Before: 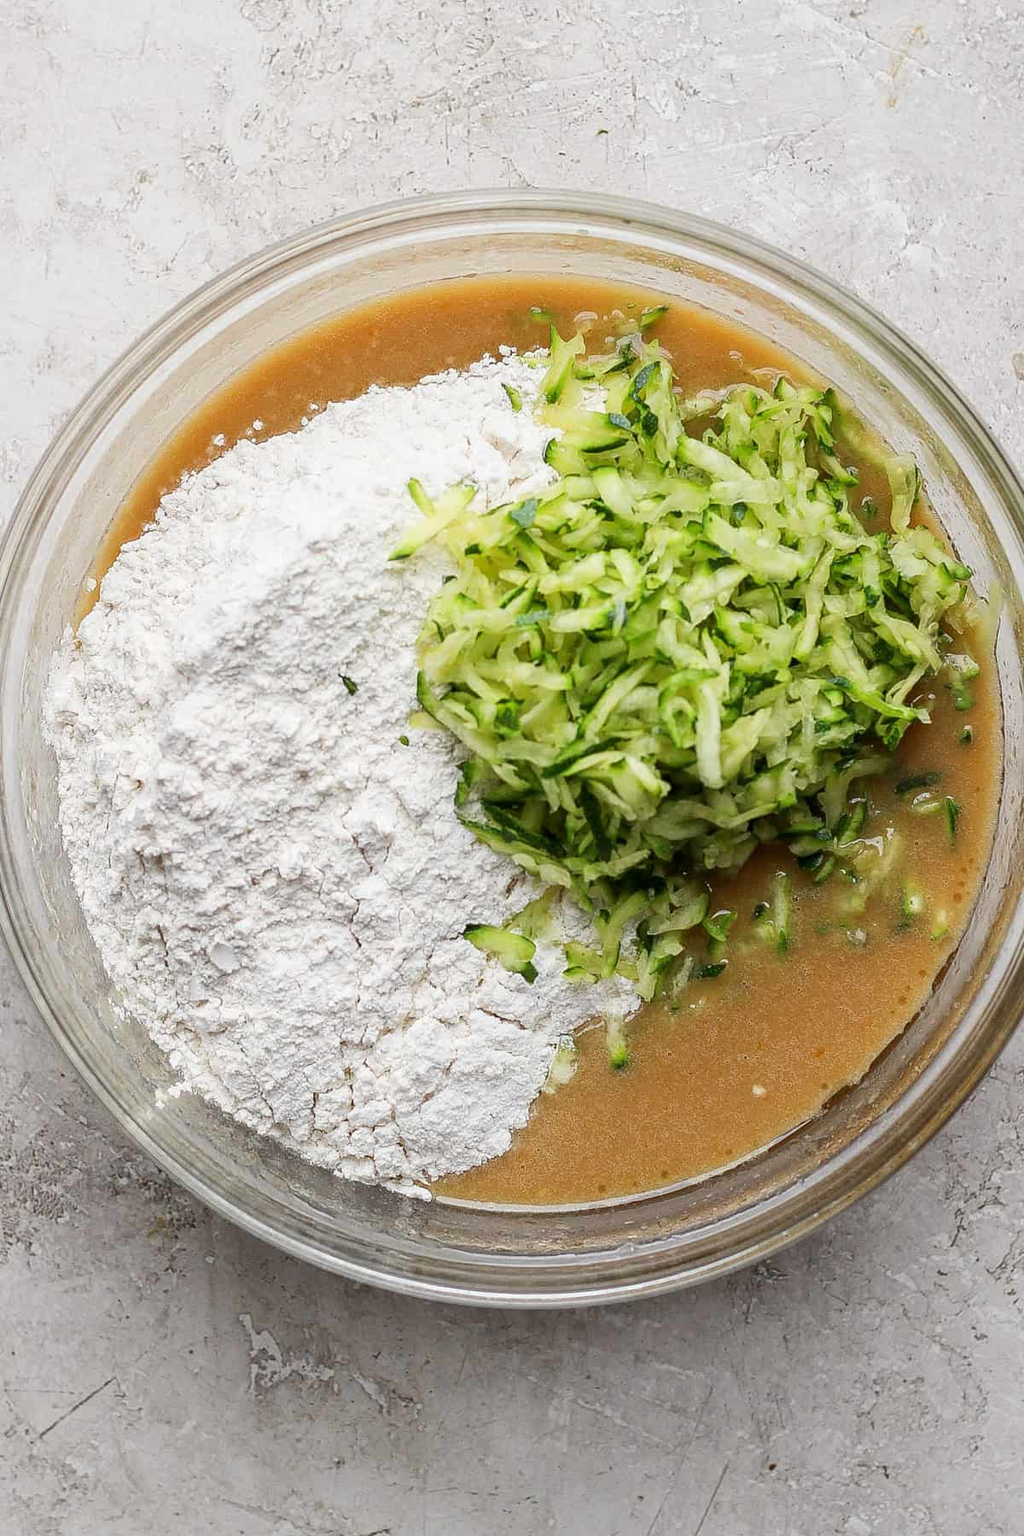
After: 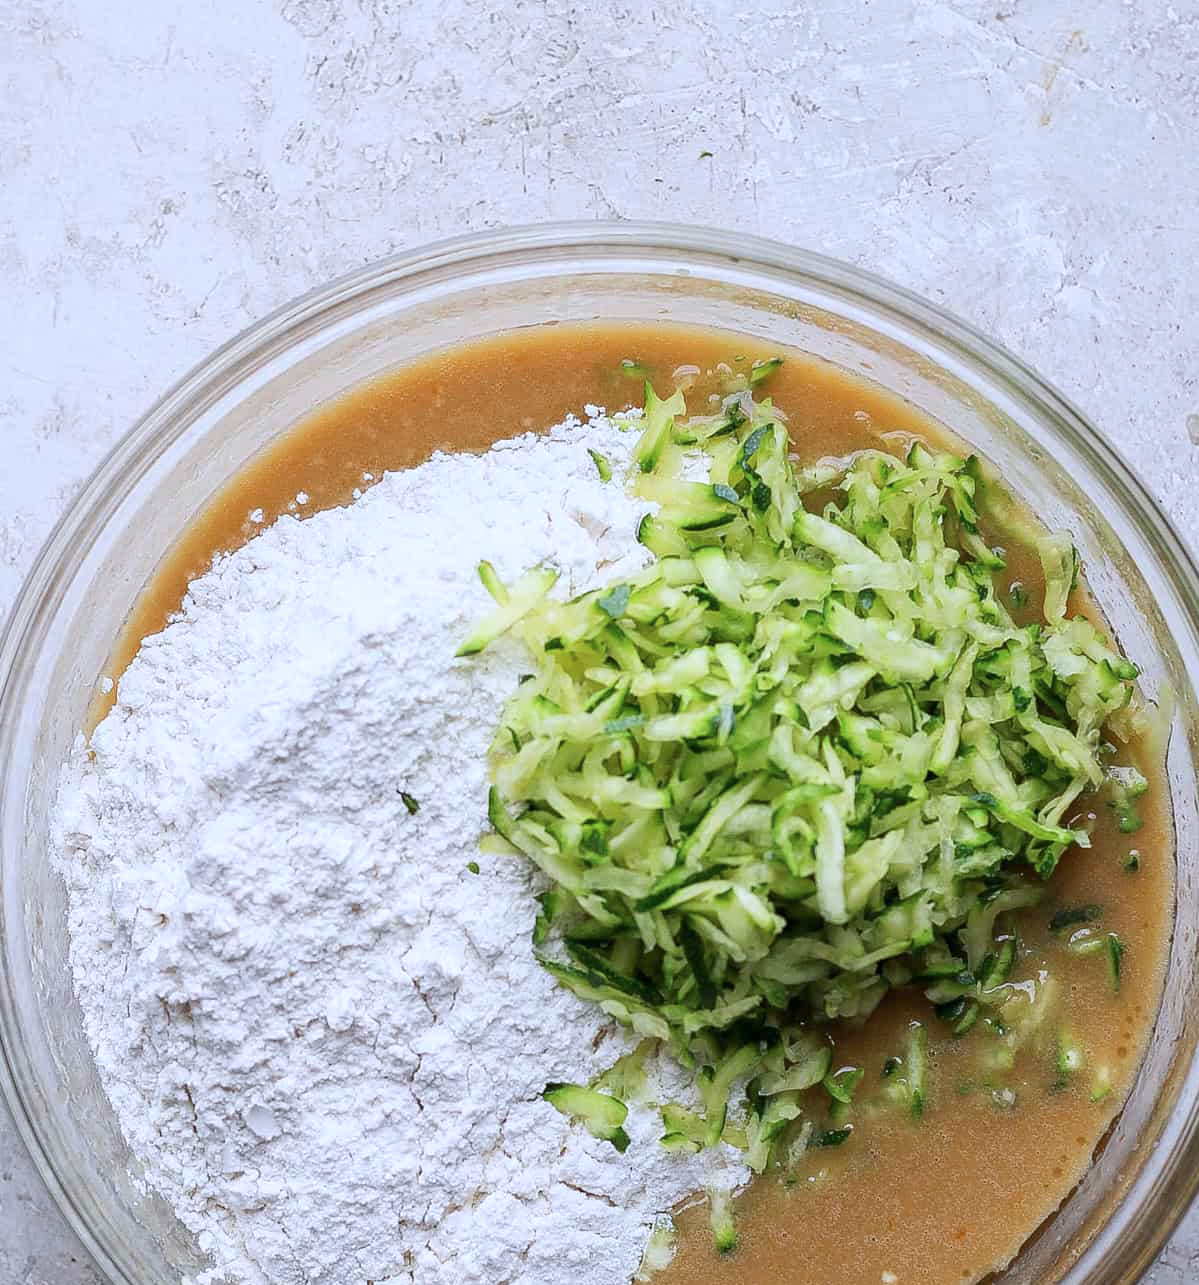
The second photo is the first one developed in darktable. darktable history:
tone equalizer: on, module defaults
crop: right 0%, bottom 28.577%
color calibration: gray › normalize channels true, illuminant as shot in camera, x 0.37, y 0.382, temperature 4314.05 K, gamut compression 0.025
